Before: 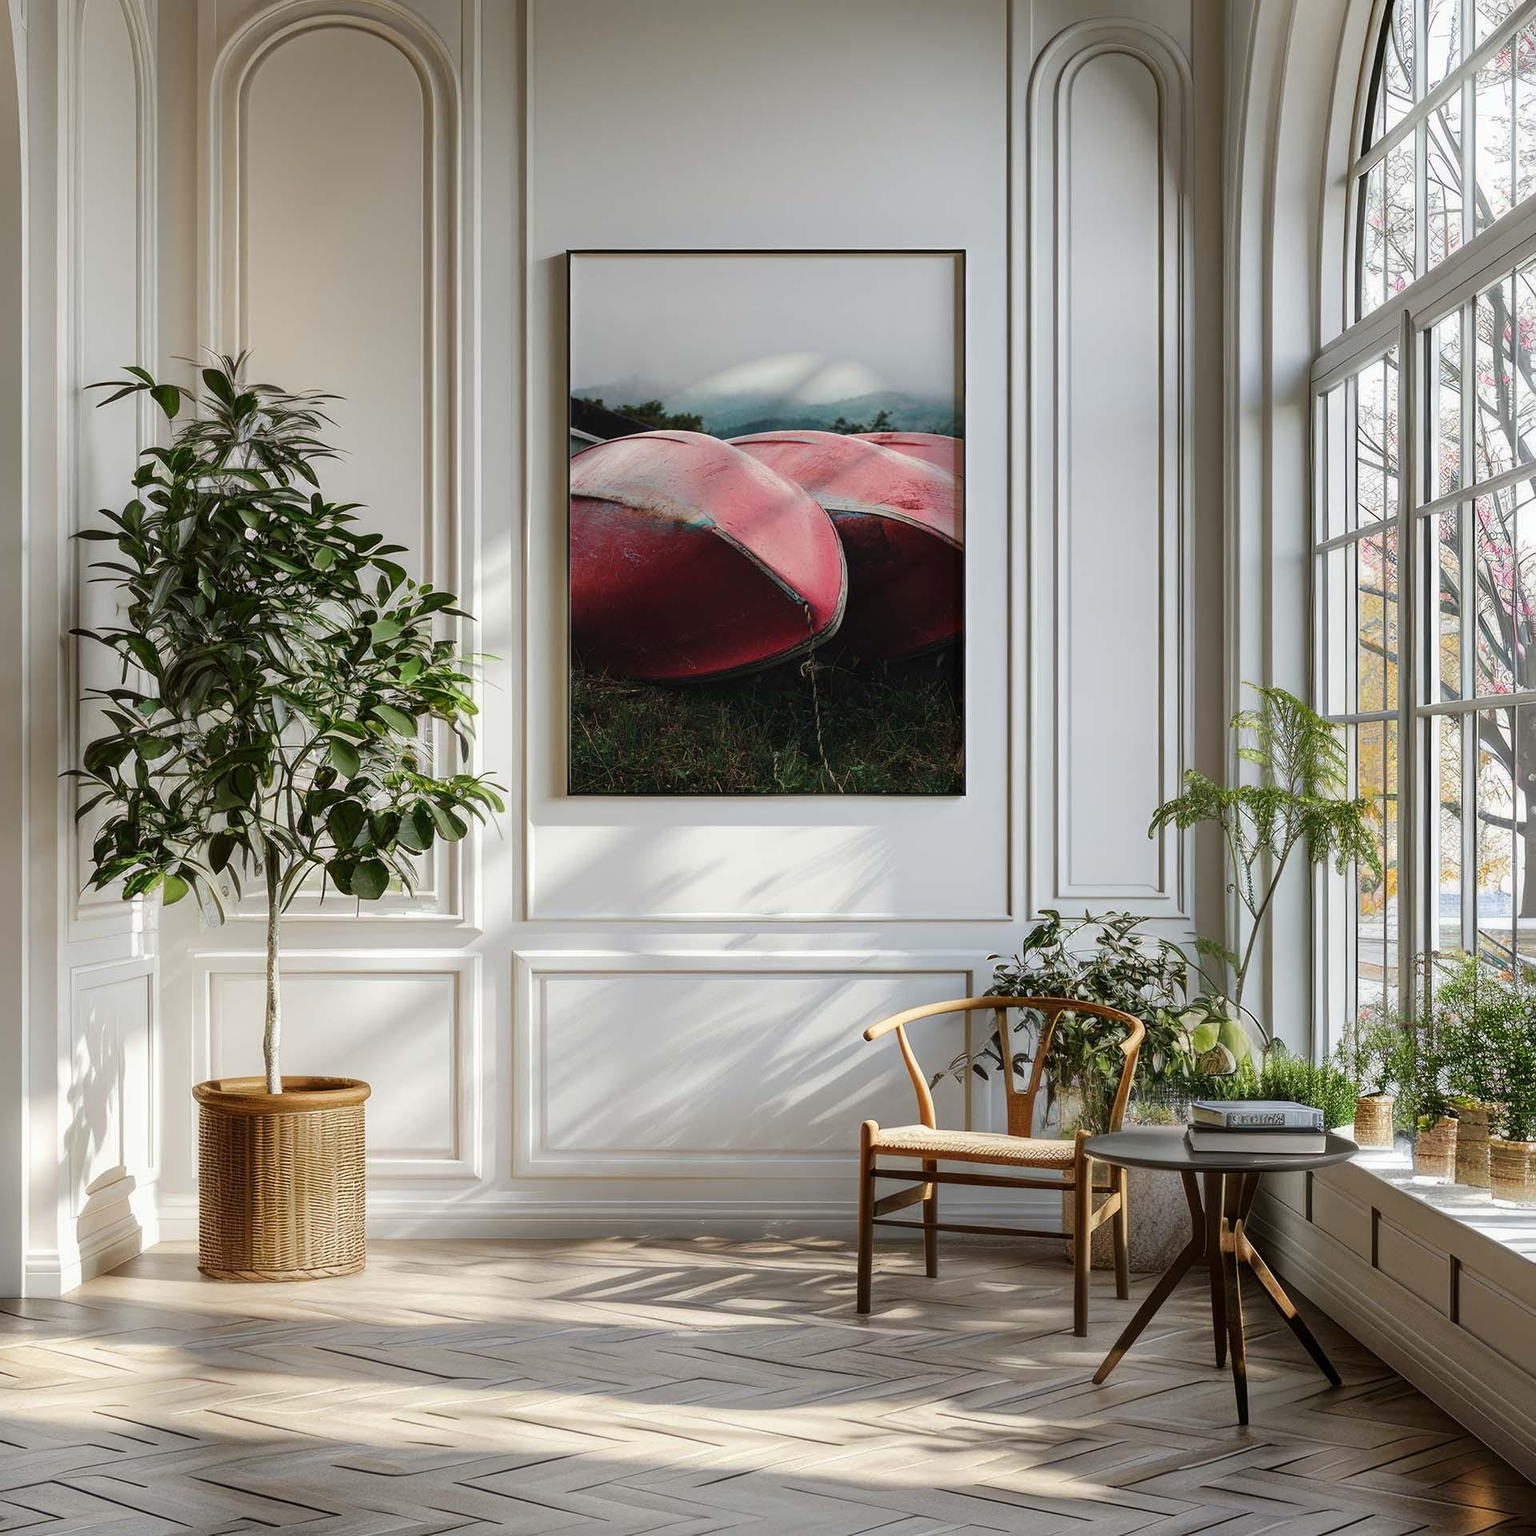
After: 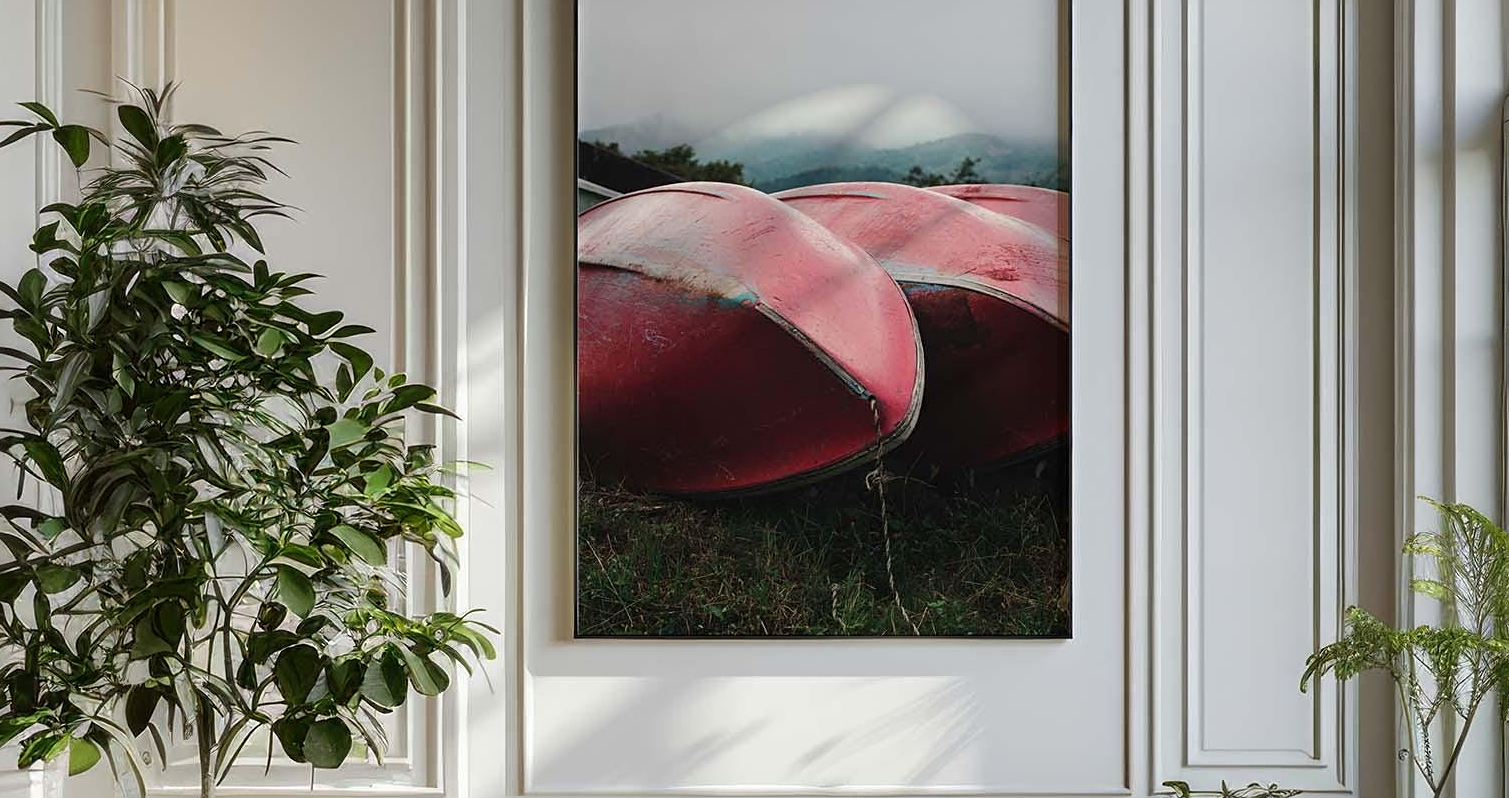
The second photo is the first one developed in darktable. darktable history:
sharpen: amount 0.201
crop: left 7.082%, top 18.566%, right 14.324%, bottom 39.822%
